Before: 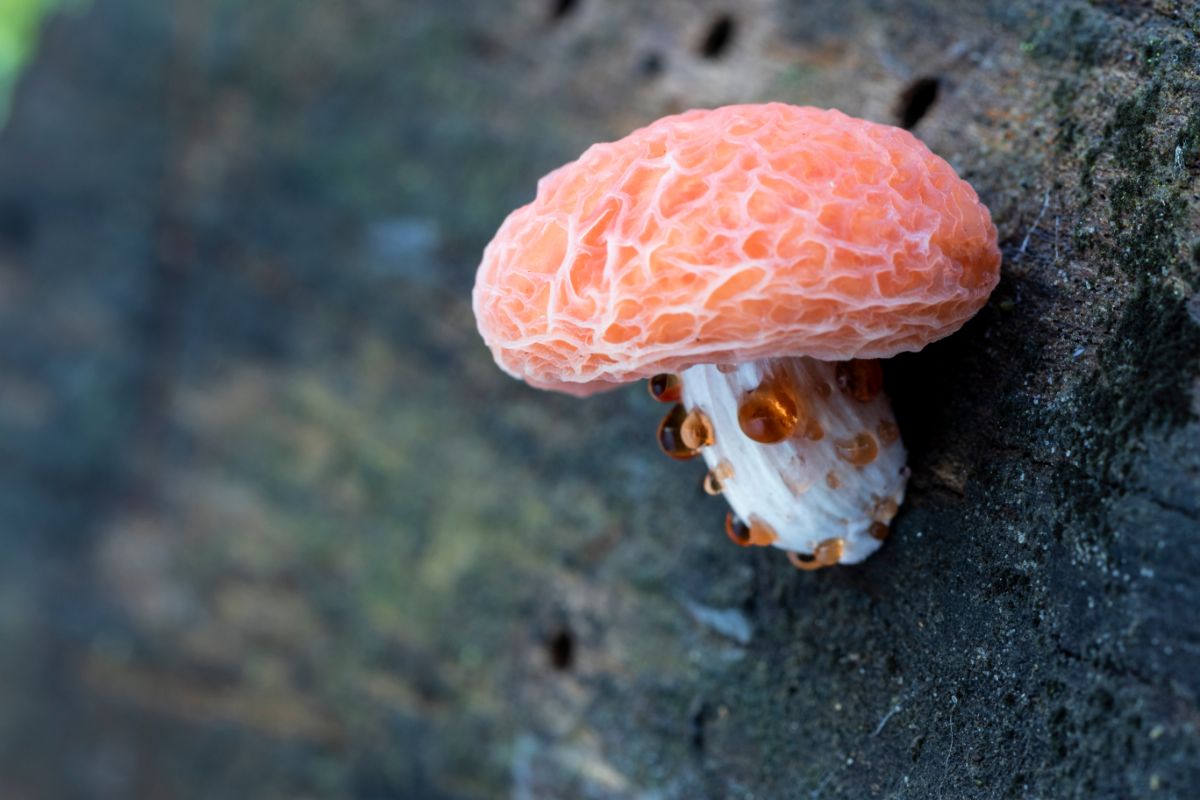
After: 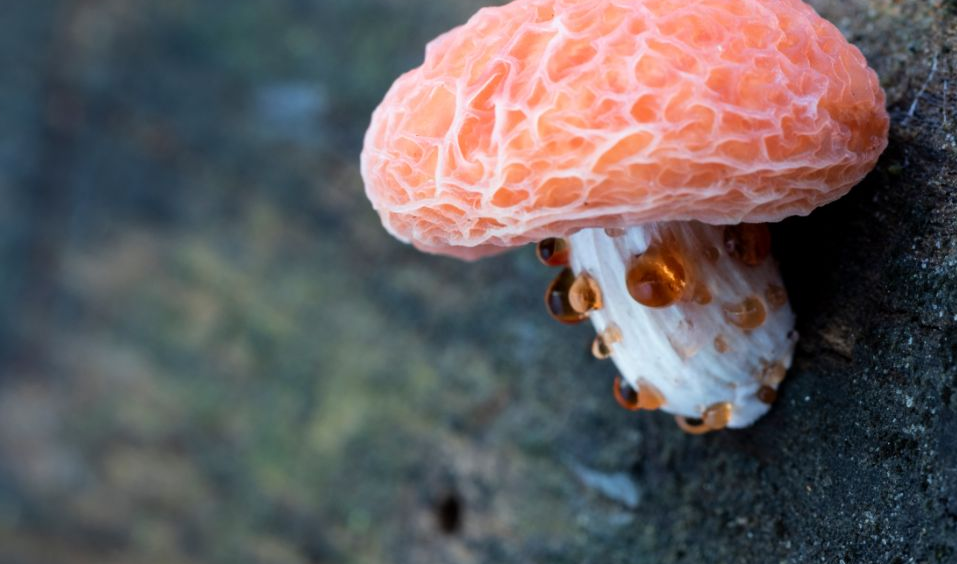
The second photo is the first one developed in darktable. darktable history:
crop: left 9.346%, top 17.086%, right 10.886%, bottom 12.387%
